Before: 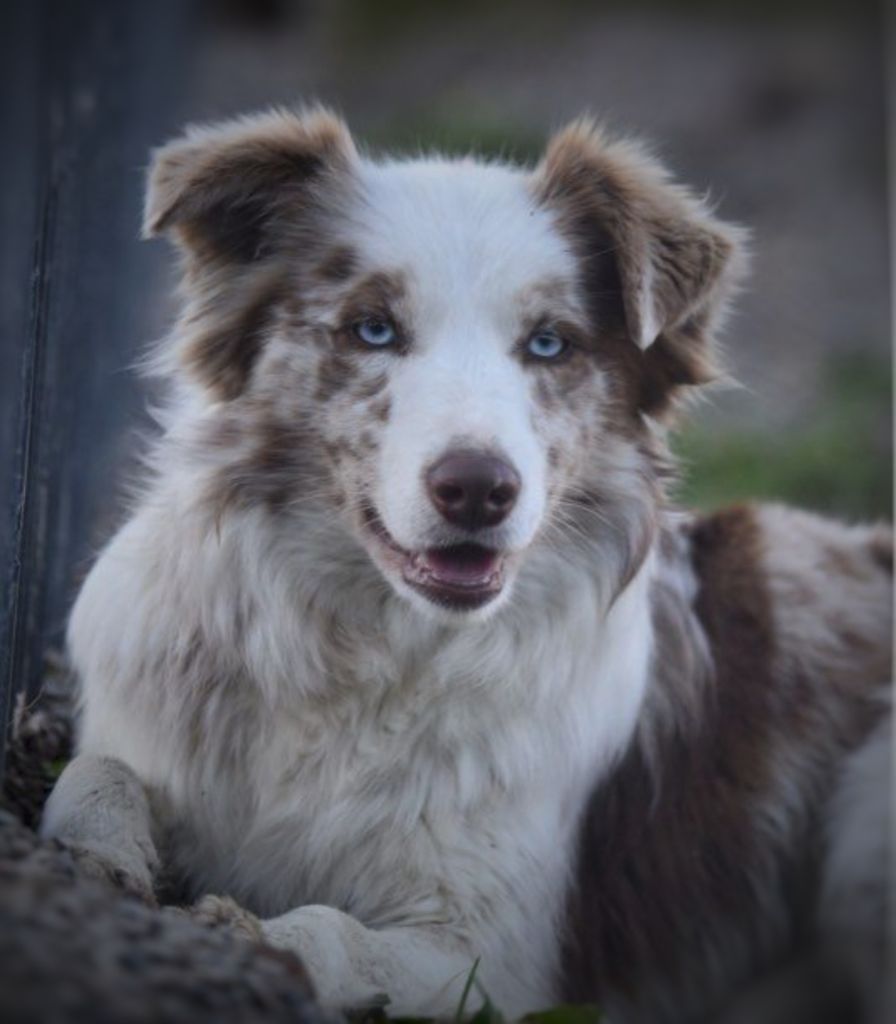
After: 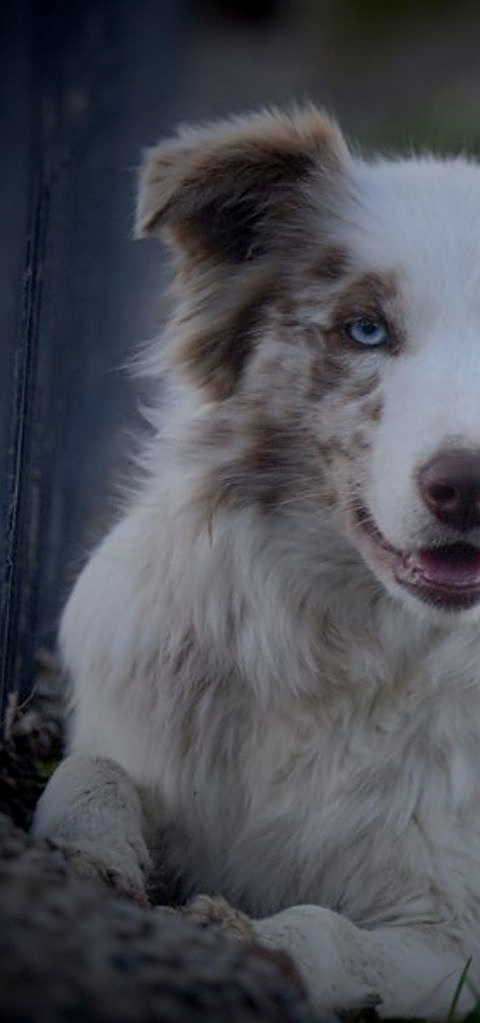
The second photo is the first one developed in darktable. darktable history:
exposure: black level correction 0.011, exposure -0.479 EV, compensate highlight preservation false
contrast equalizer: octaves 7, y [[0.439, 0.44, 0.442, 0.457, 0.493, 0.498], [0.5 ×6], [0.5 ×6], [0 ×6], [0 ×6]]
crop: left 0.985%, right 45.424%, bottom 0.091%
sharpen: on, module defaults
